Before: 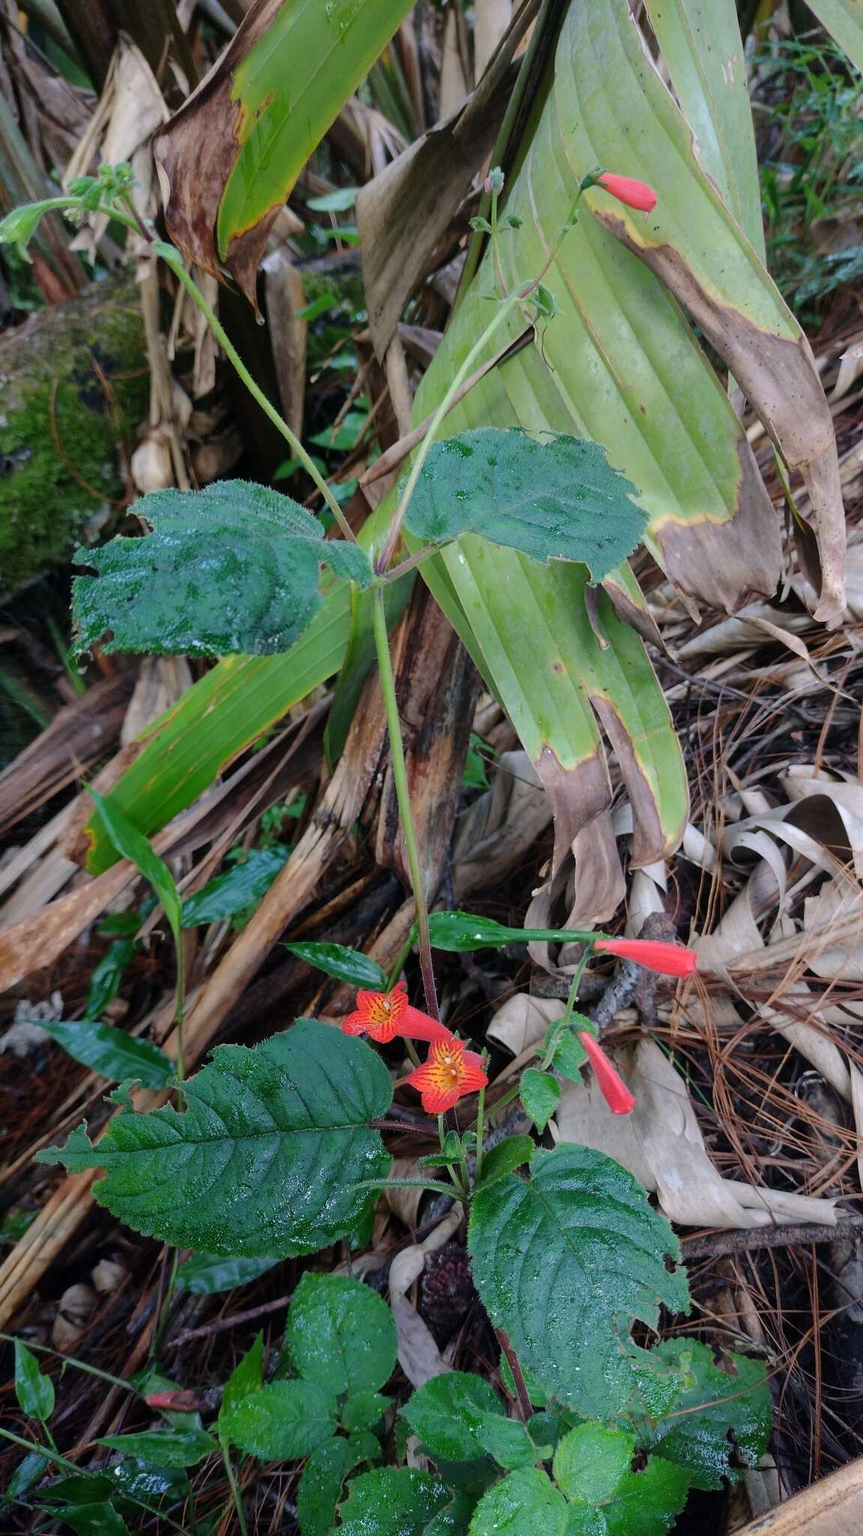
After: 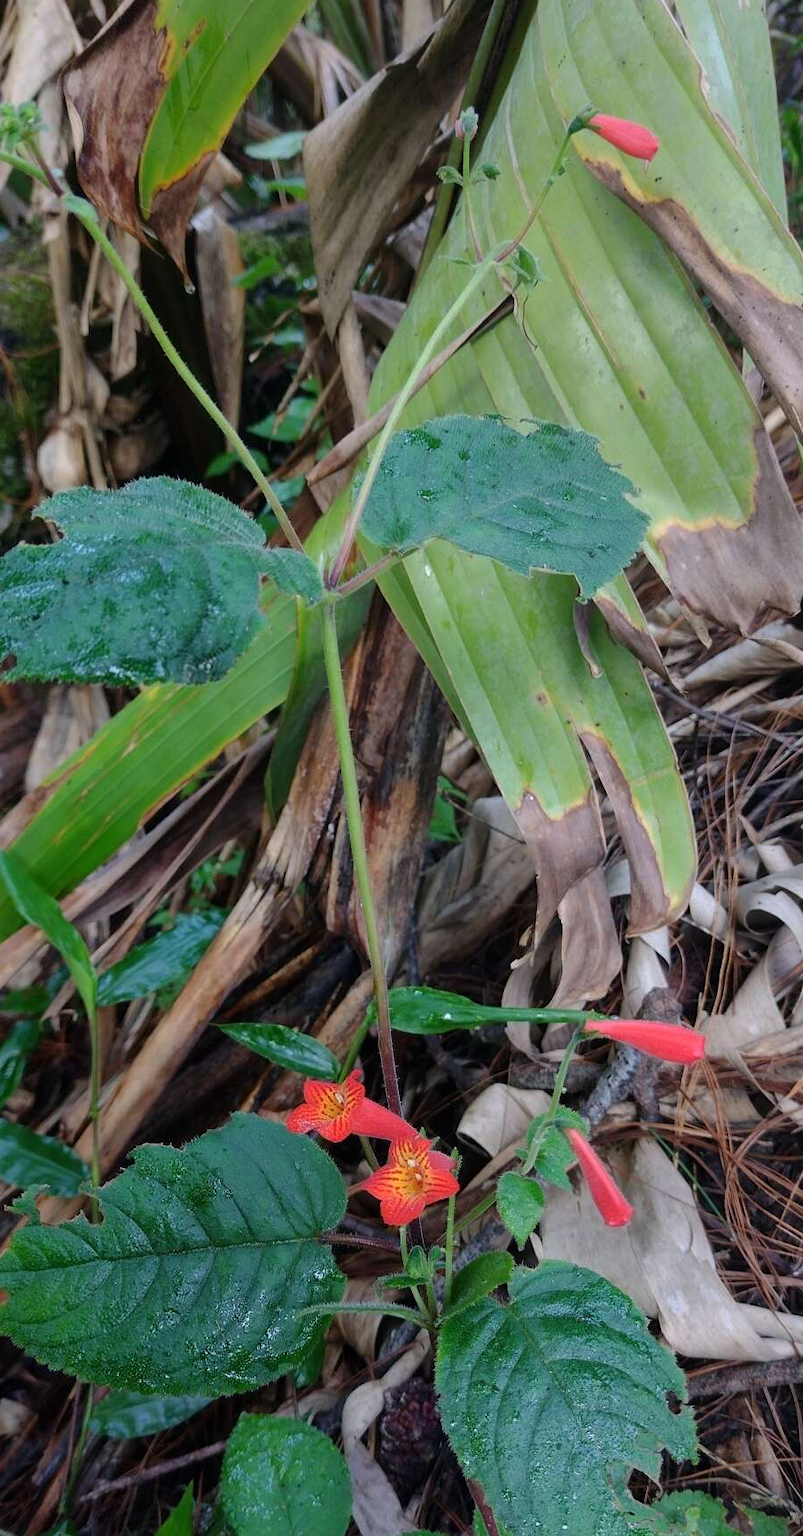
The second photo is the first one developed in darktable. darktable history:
crop: left 11.569%, top 5.003%, right 9.598%, bottom 10.361%
